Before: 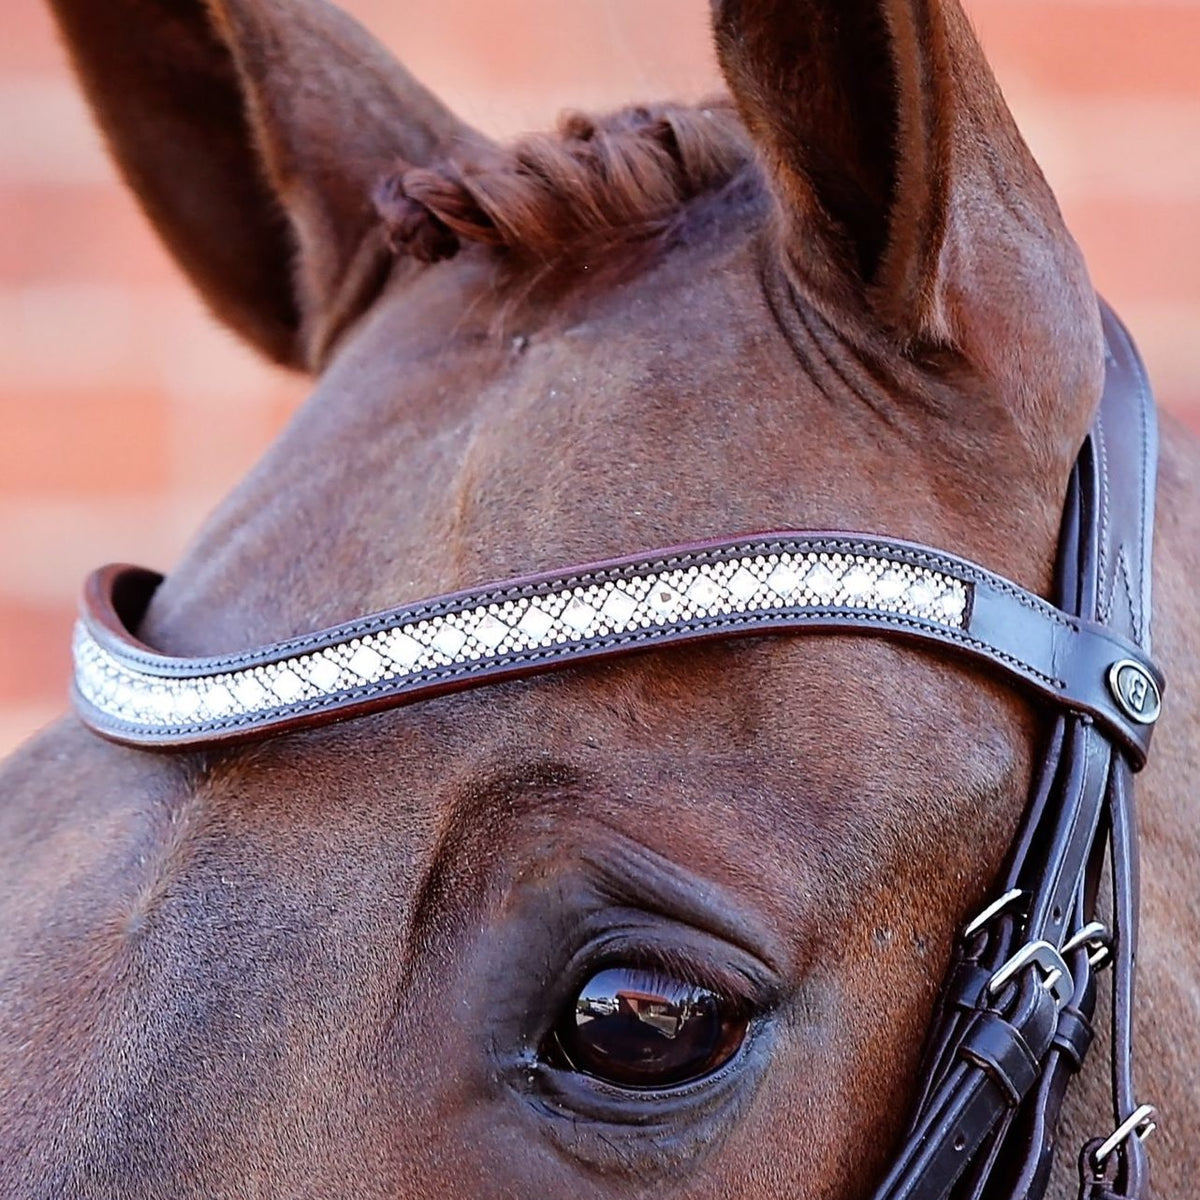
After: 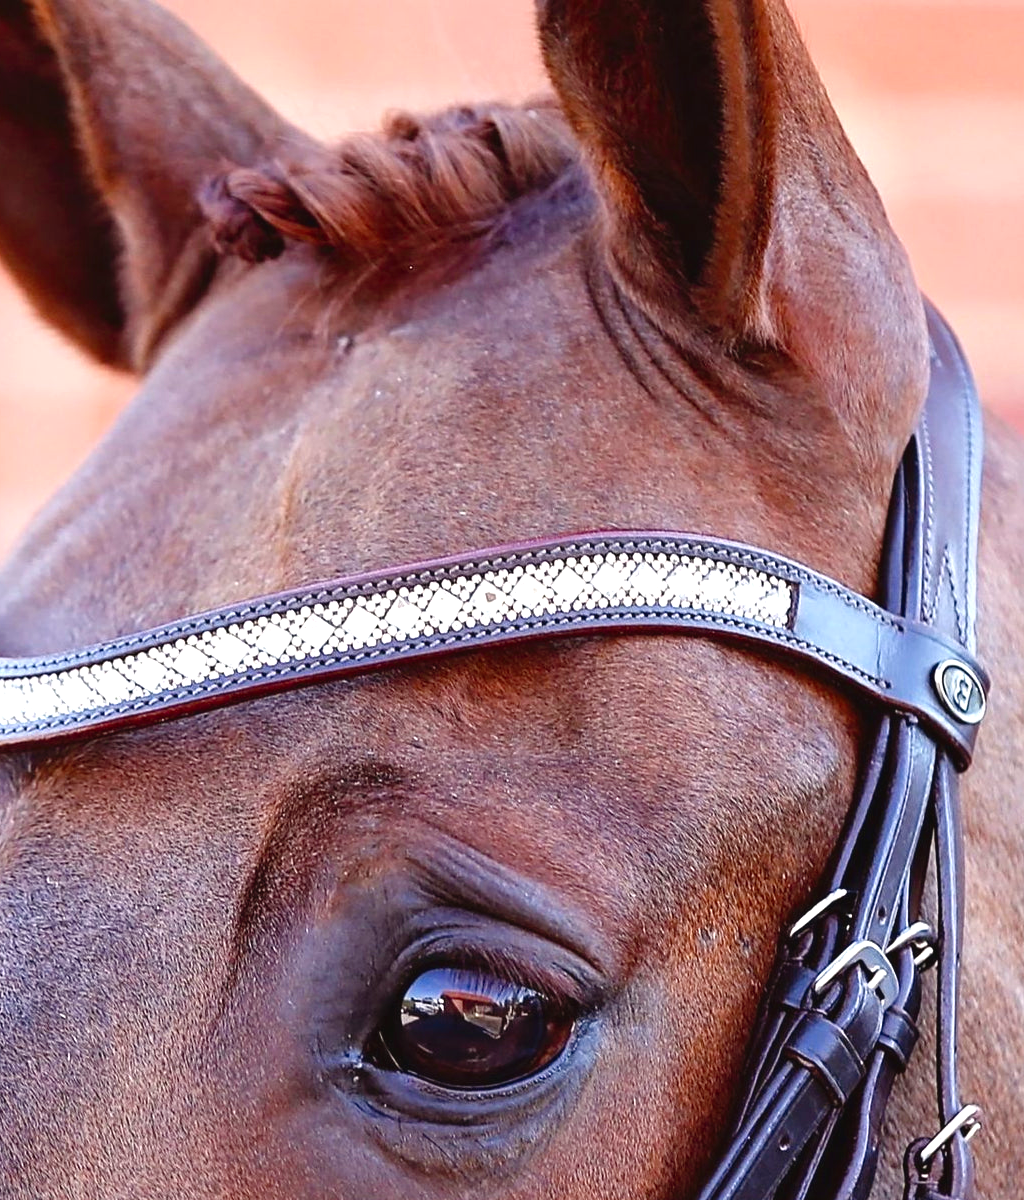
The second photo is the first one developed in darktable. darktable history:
color balance rgb: shadows lift › chroma 1%, shadows lift › hue 28.8°, power › hue 60°, highlights gain › chroma 1%, highlights gain › hue 60°, global offset › luminance 0.25%, perceptual saturation grading › highlights -20%, perceptual saturation grading › shadows 20%, perceptual brilliance grading › highlights 5%, perceptual brilliance grading › shadows -10%, global vibrance 19.67%
levels: levels [0, 0.435, 0.917]
crop and rotate: left 14.584%
